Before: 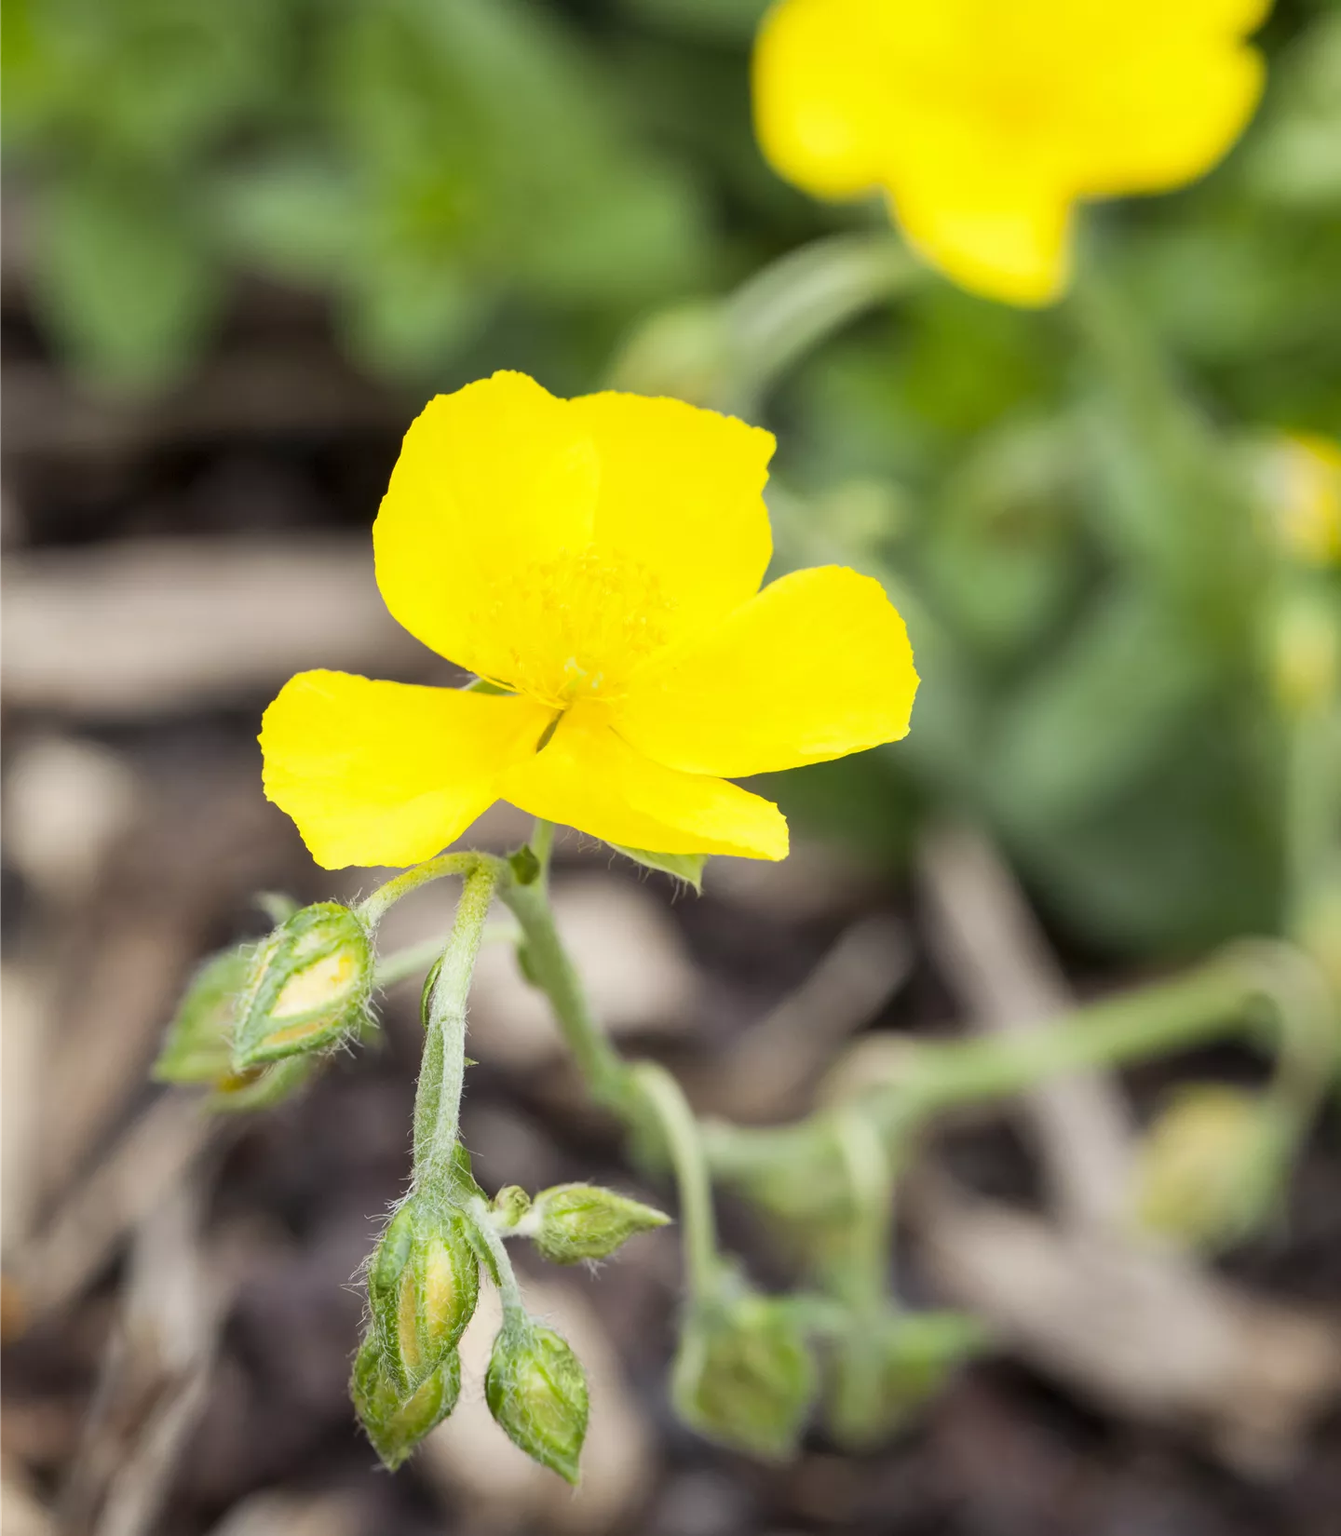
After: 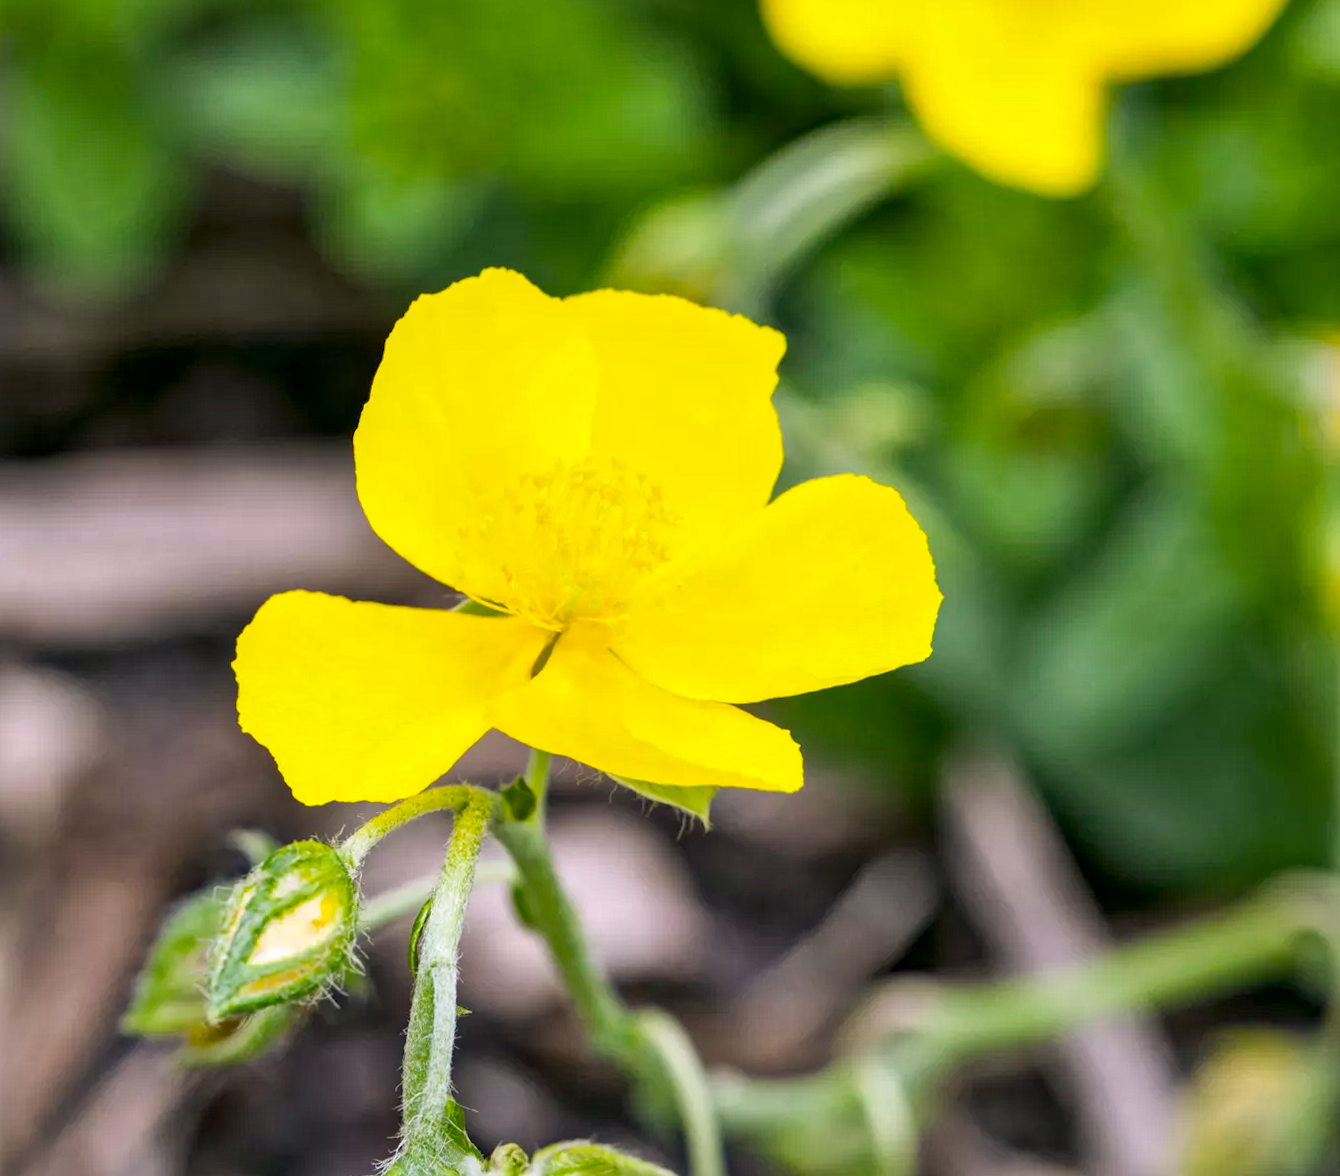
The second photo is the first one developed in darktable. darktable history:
exposure: compensate highlight preservation false
color balance rgb: perceptual saturation grading › global saturation 34.05%, global vibrance 5.56%
white balance: red 0.986, blue 1.01
crop: left 2.737%, top 7.287%, right 3.421%, bottom 20.179%
haze removal: strength 0.29, distance 0.25, compatibility mode true, adaptive false
rotate and perspective: rotation -0.45°, automatic cropping original format, crop left 0.008, crop right 0.992, crop top 0.012, crop bottom 0.988
local contrast: mode bilateral grid, contrast 20, coarseness 20, detail 150%, midtone range 0.2
color correction: highlights a* 4.02, highlights b* 4.98, shadows a* -7.55, shadows b* 4.98
